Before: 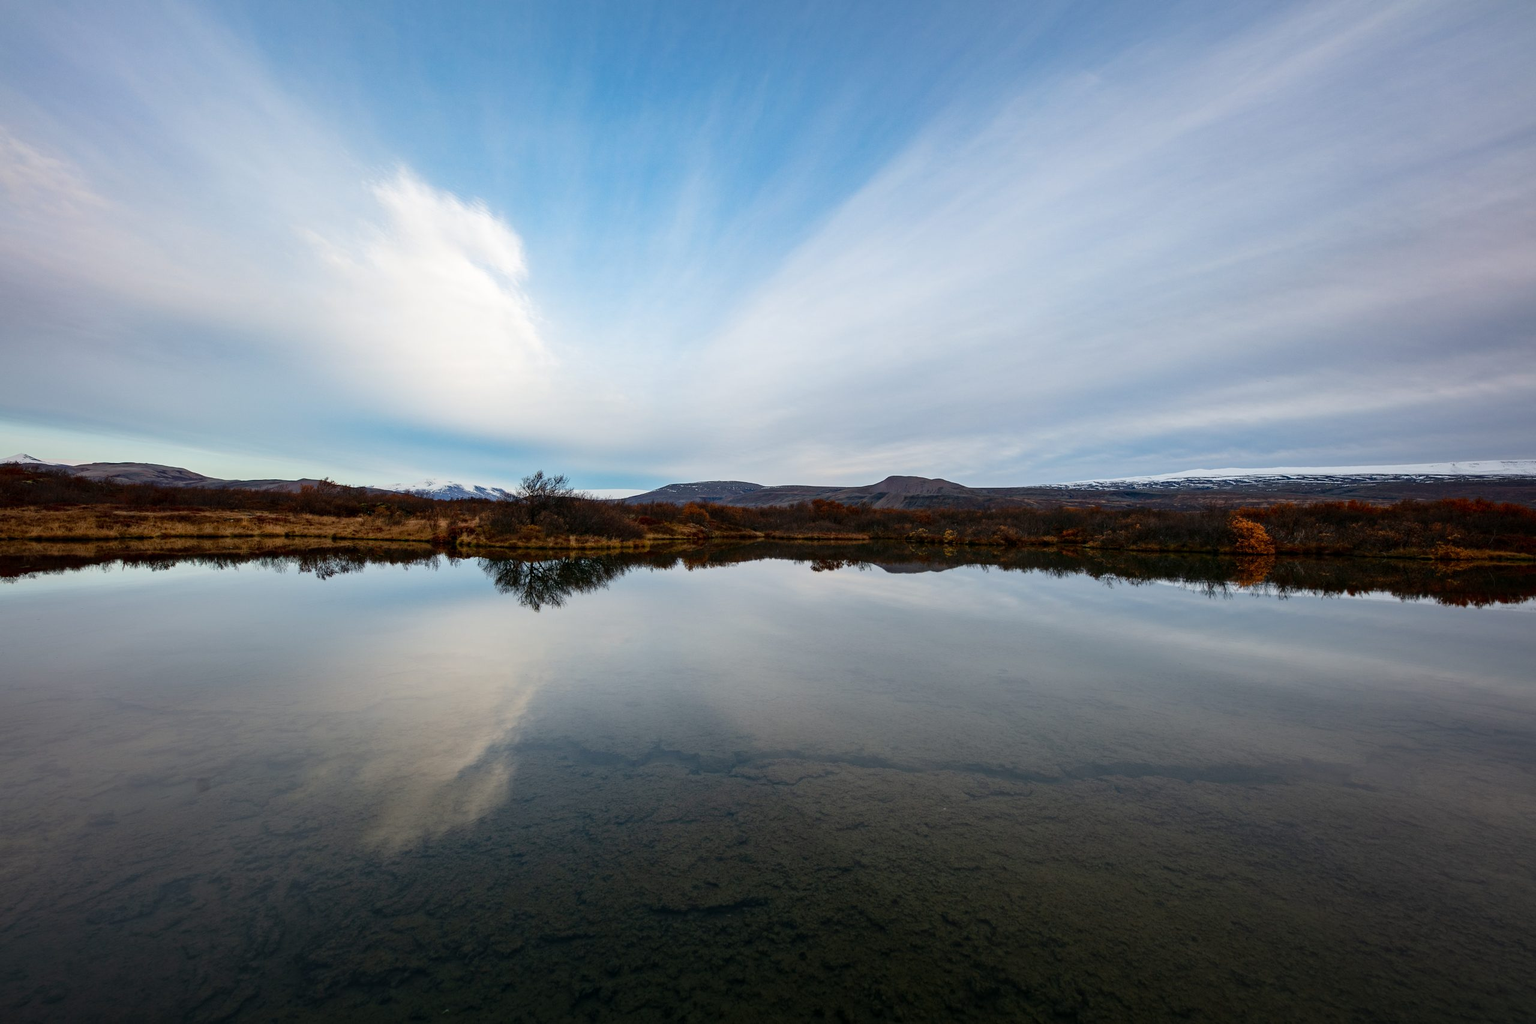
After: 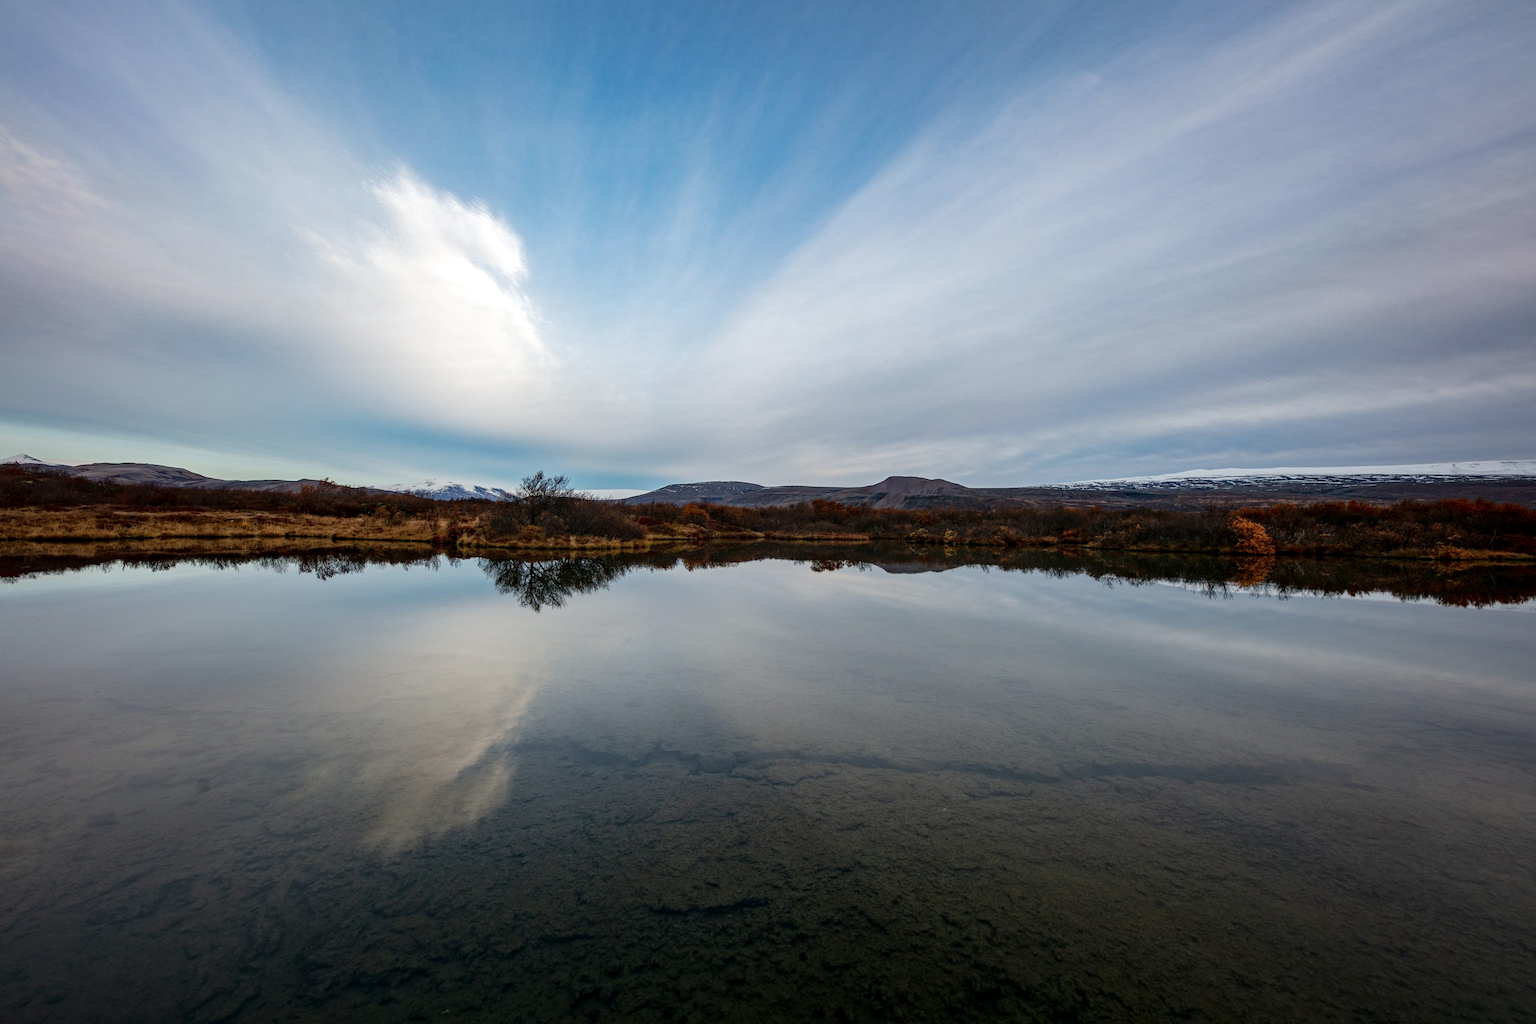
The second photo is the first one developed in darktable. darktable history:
base curve: curves: ch0 [(0, 0) (0.74, 0.67) (1, 1)]
local contrast: on, module defaults
